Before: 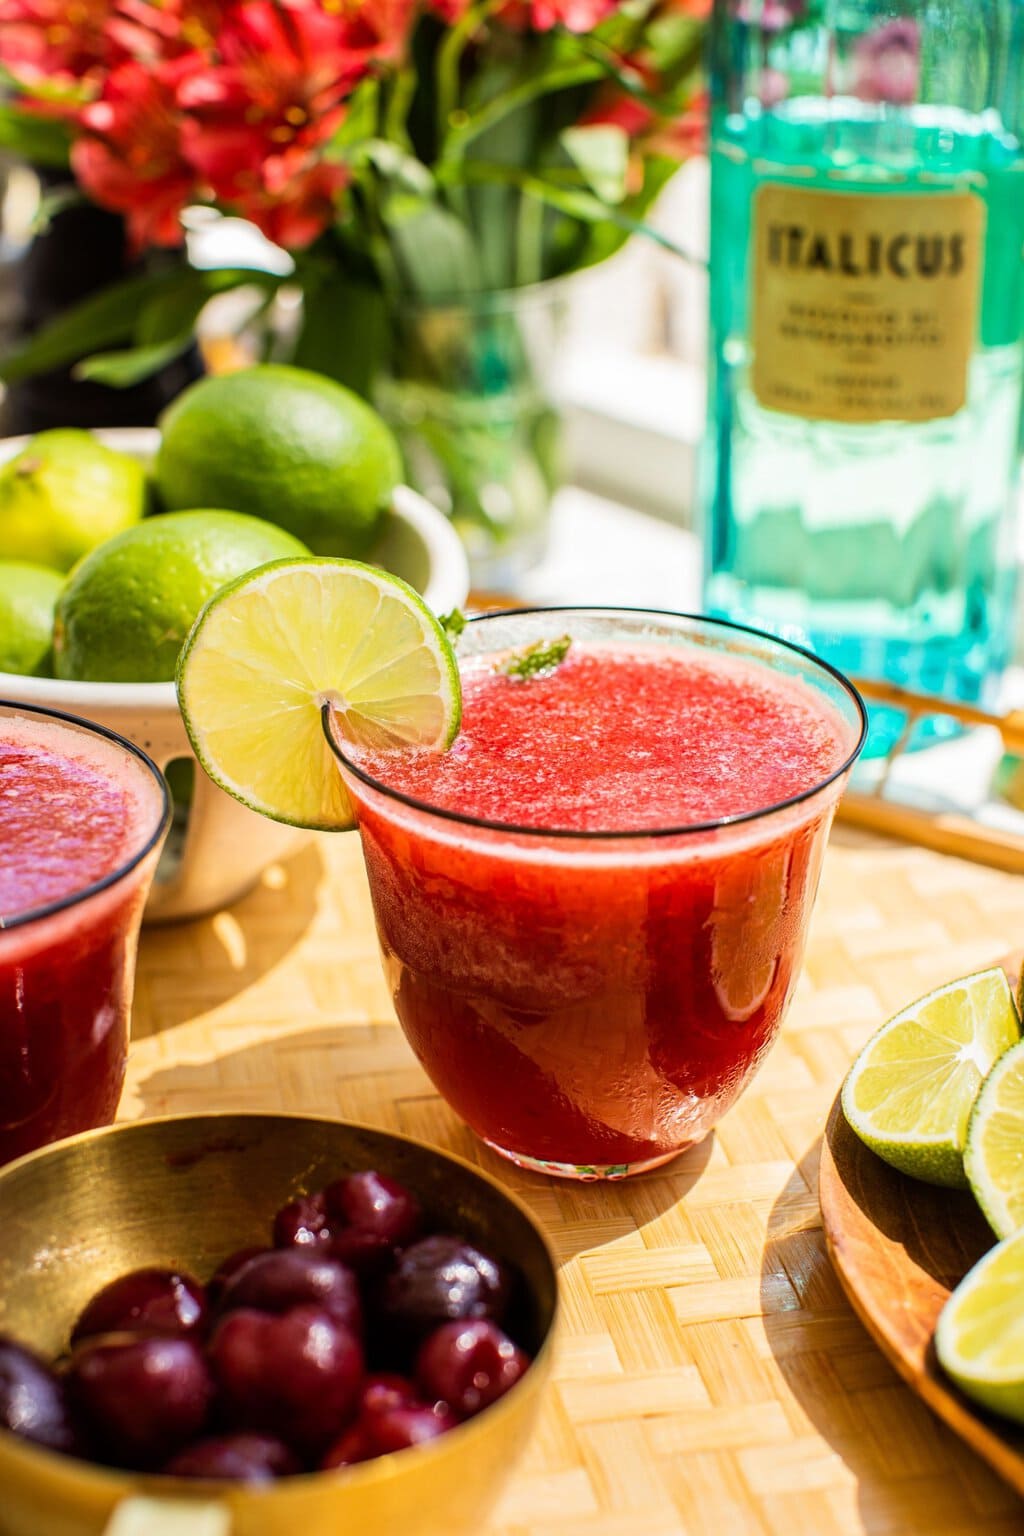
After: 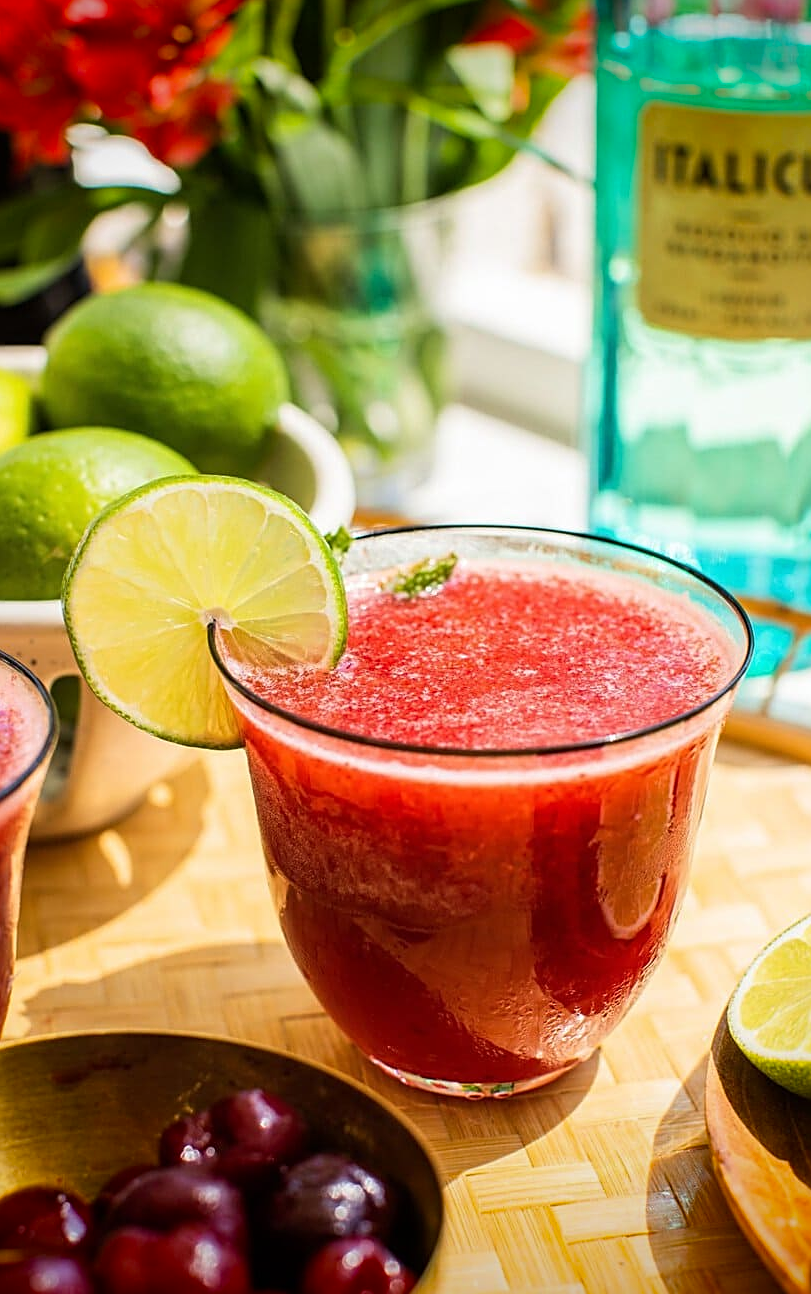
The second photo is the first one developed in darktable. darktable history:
crop: left 11.225%, top 5.381%, right 9.565%, bottom 10.314%
sharpen: on, module defaults
vignetting: fall-off start 88.53%, fall-off radius 44.2%, saturation 0.376, width/height ratio 1.161
